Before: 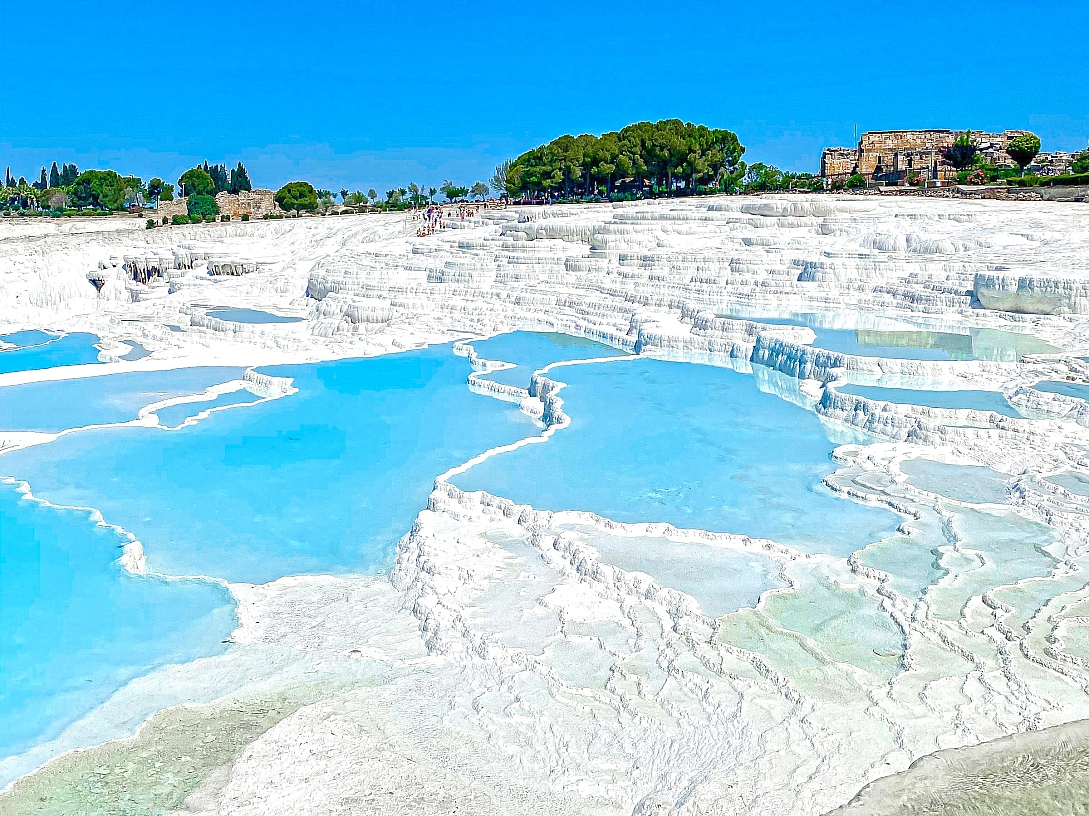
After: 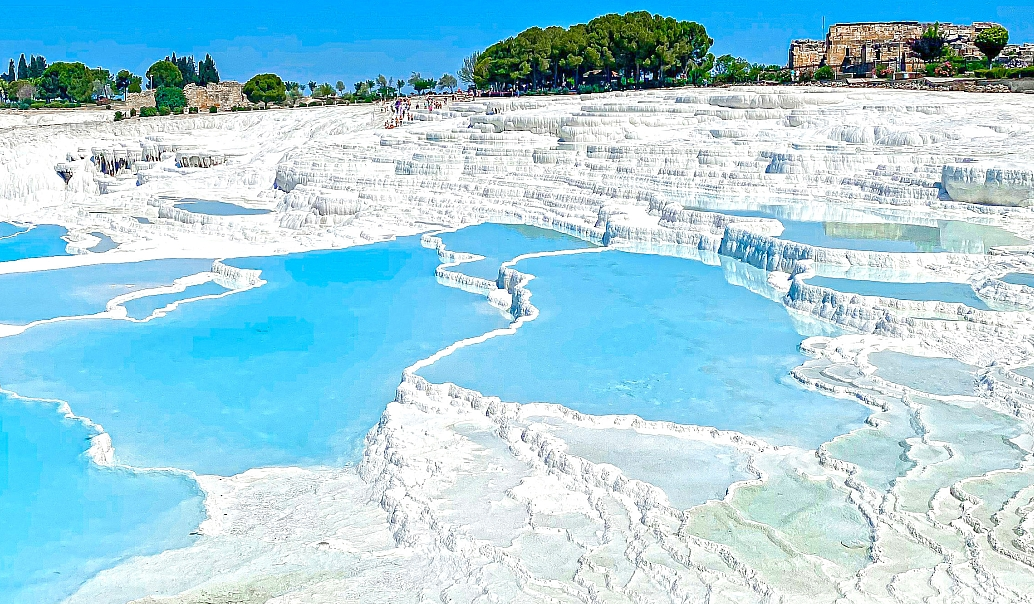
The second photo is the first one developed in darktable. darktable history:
crop and rotate: left 2.991%, top 13.302%, right 1.981%, bottom 12.636%
